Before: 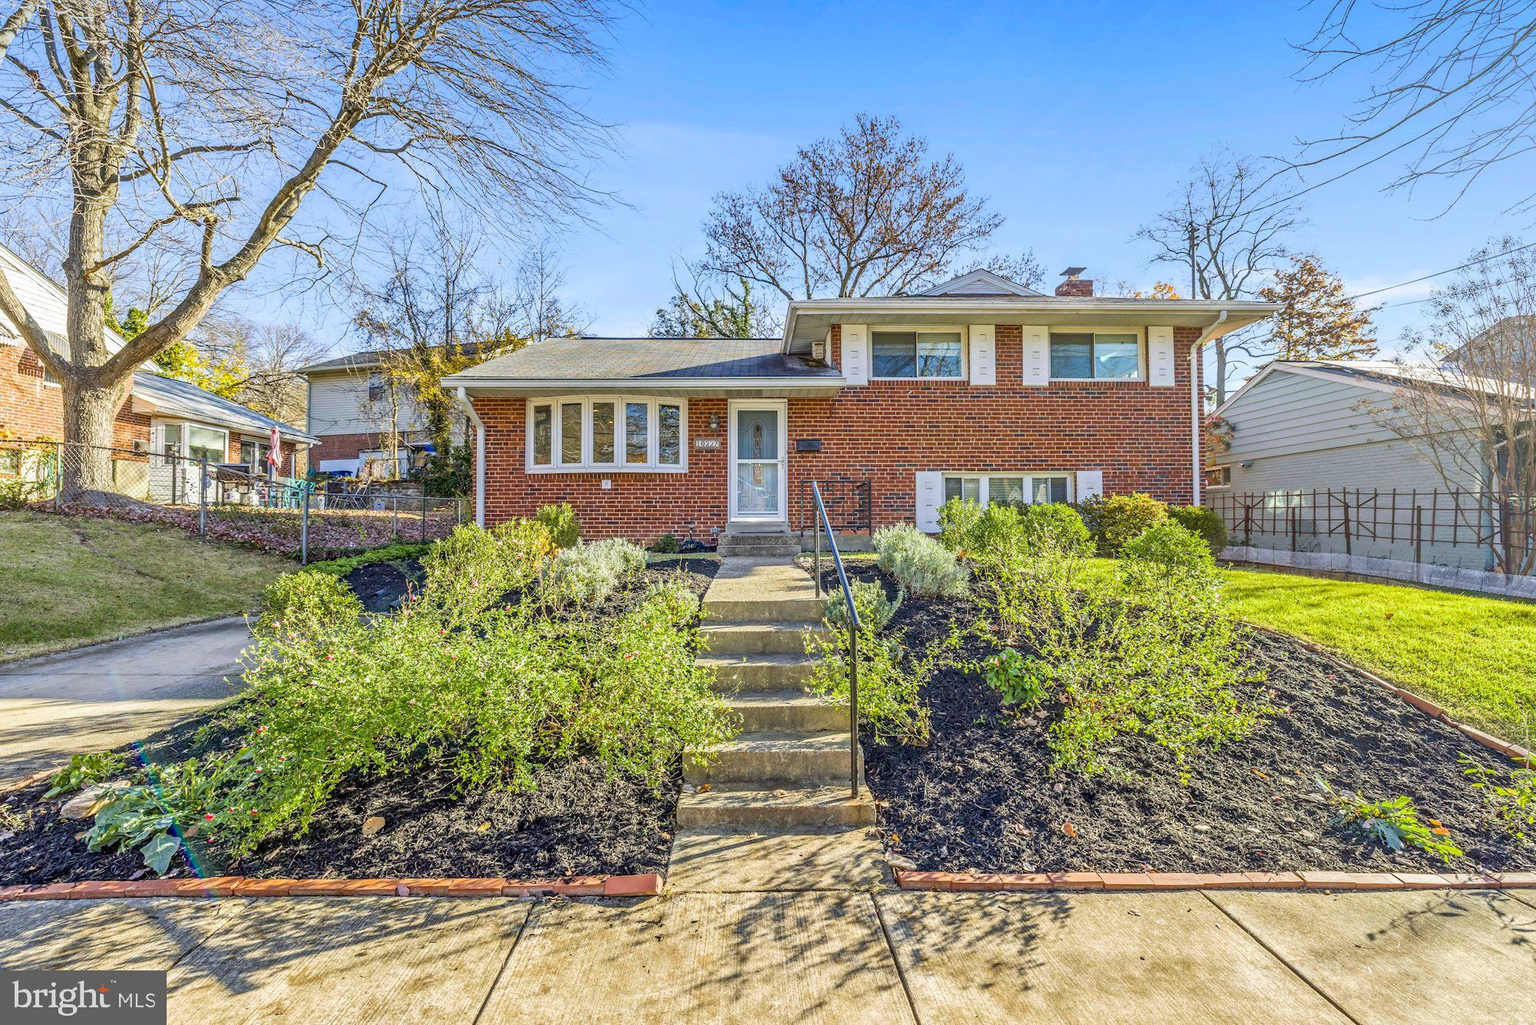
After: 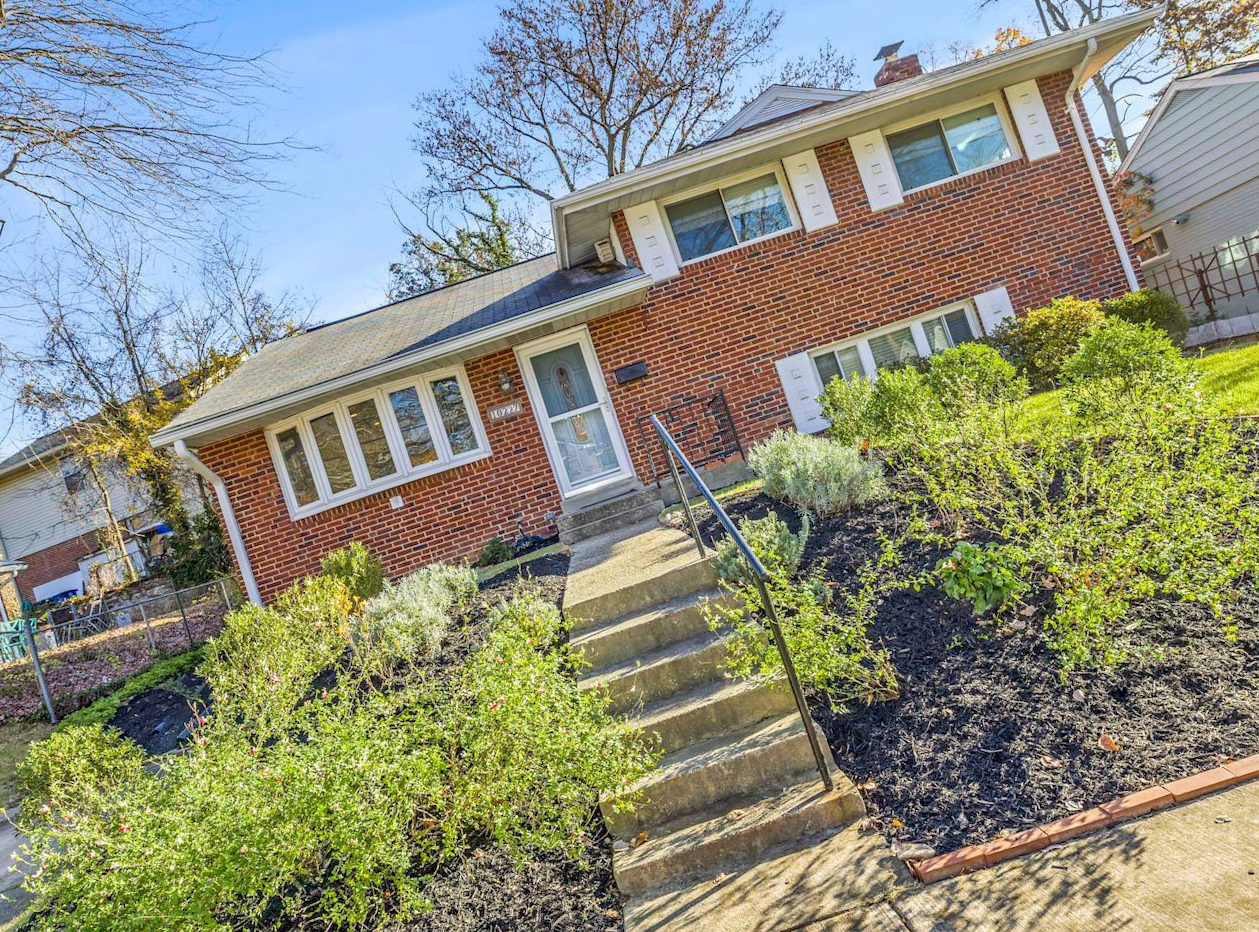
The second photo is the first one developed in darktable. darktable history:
crop and rotate: angle 18.03°, left 6.995%, right 3.889%, bottom 1.141%
